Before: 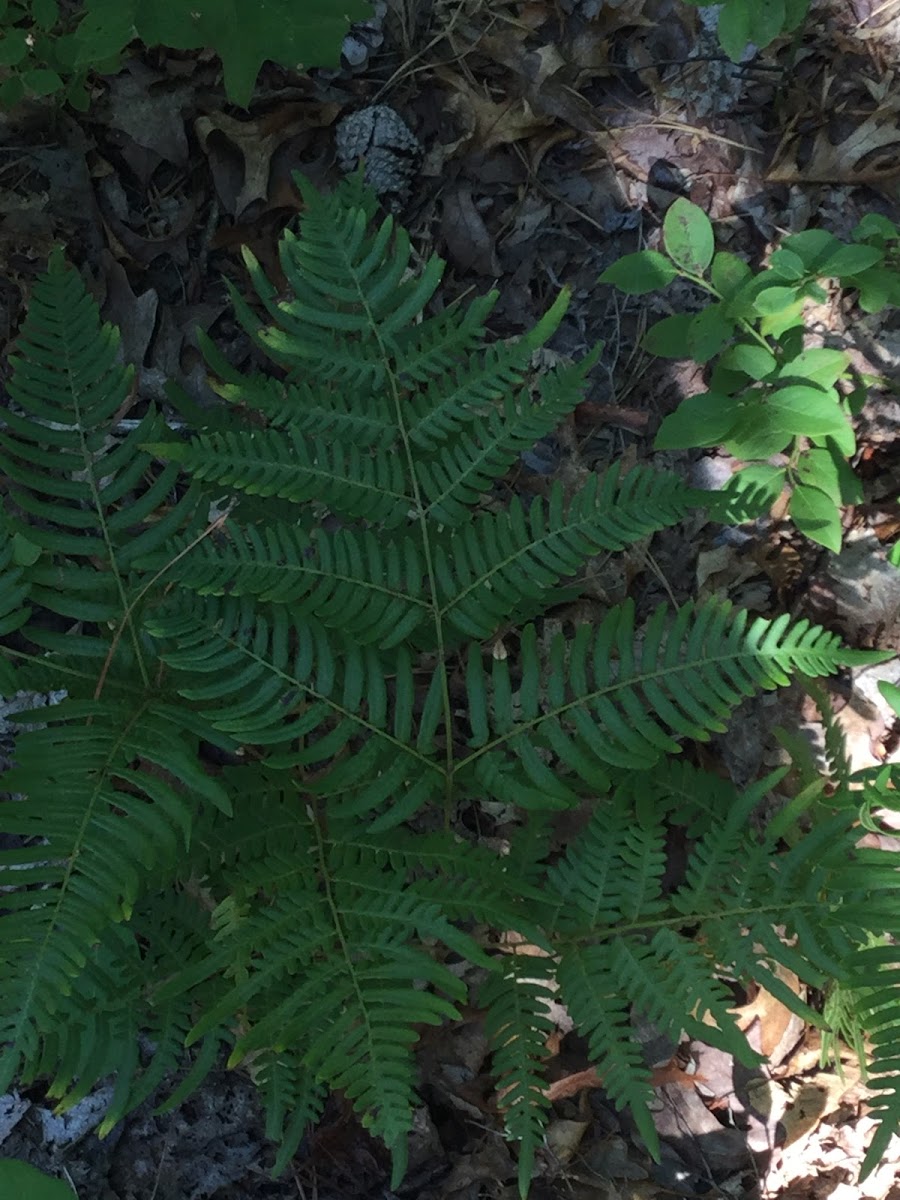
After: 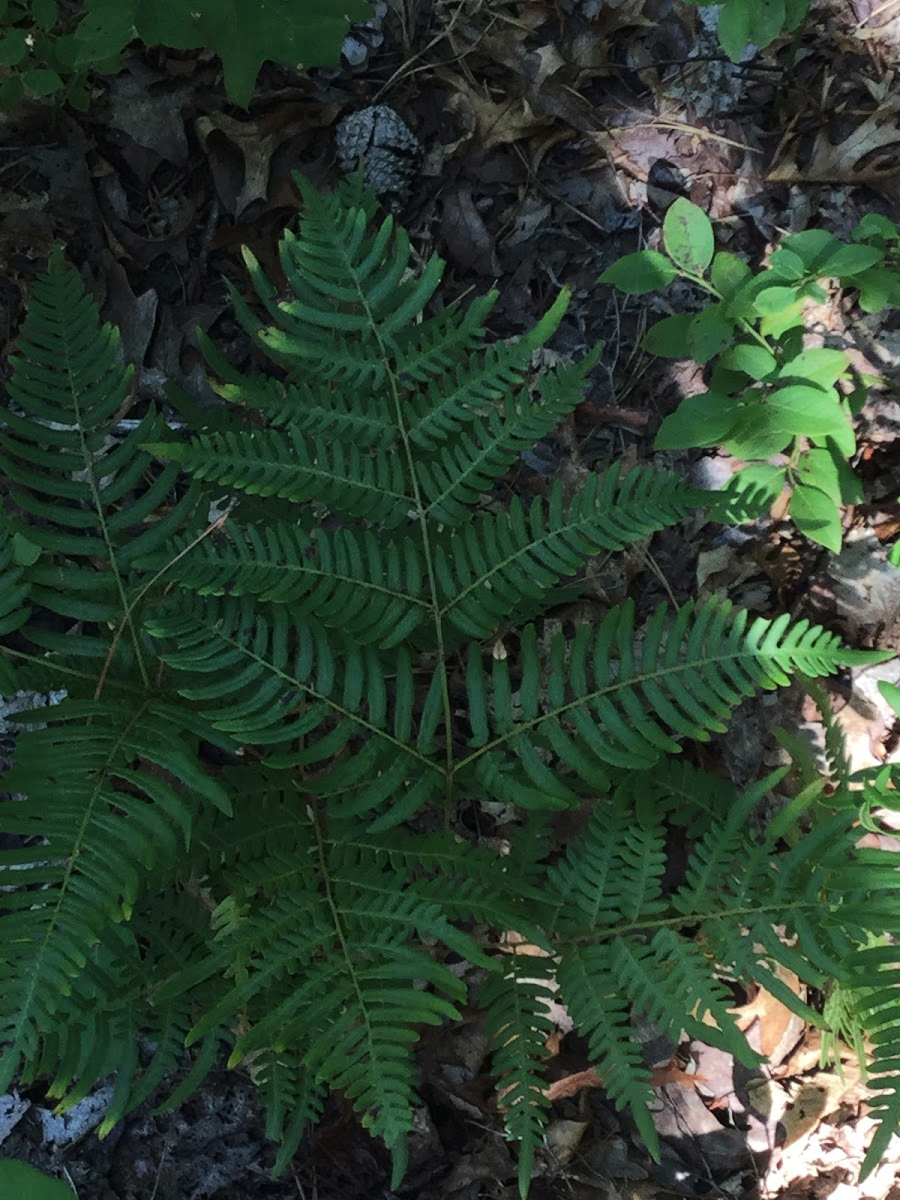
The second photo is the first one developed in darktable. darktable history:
tone curve: curves: ch0 [(0, 0) (0.003, 0.009) (0.011, 0.013) (0.025, 0.022) (0.044, 0.039) (0.069, 0.055) (0.1, 0.077) (0.136, 0.113) (0.177, 0.158) (0.224, 0.213) (0.277, 0.289) (0.335, 0.367) (0.399, 0.451) (0.468, 0.532) (0.543, 0.615) (0.623, 0.696) (0.709, 0.755) (0.801, 0.818) (0.898, 0.893) (1, 1)], color space Lab, linked channels, preserve colors none
